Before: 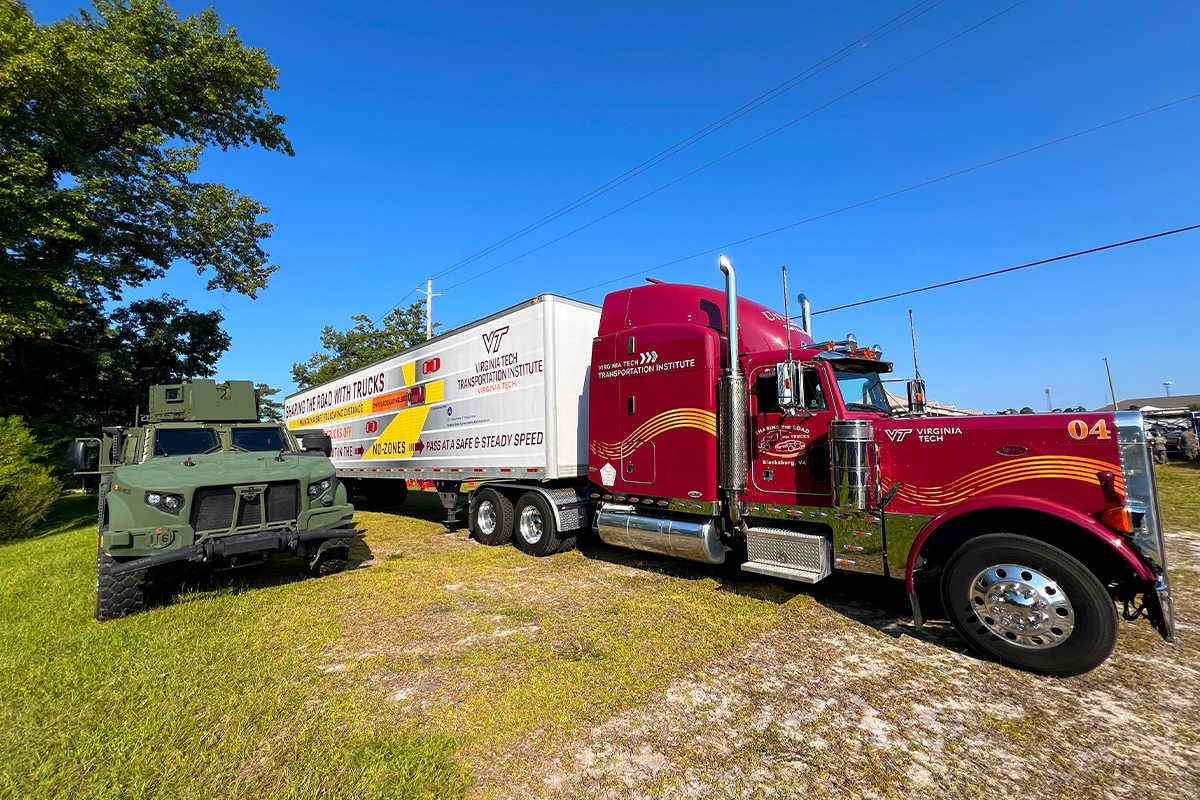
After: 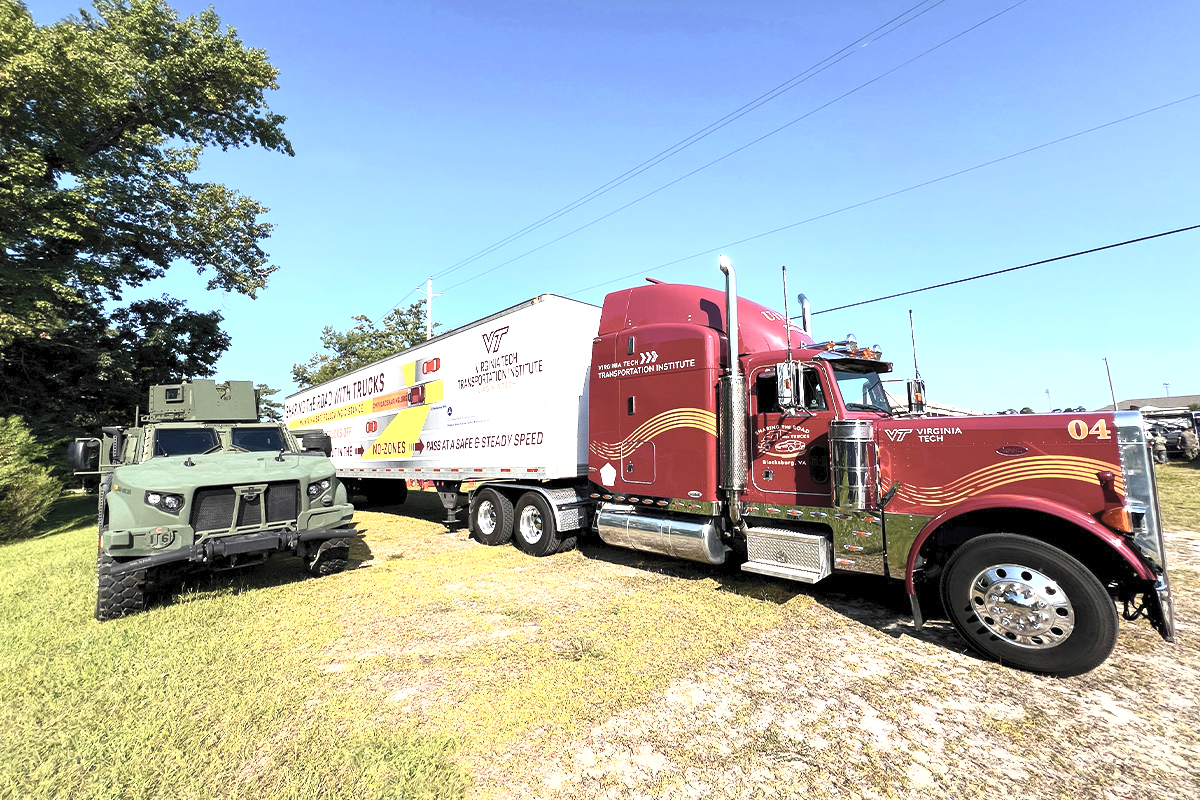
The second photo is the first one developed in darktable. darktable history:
contrast brightness saturation: contrast 0.43, brightness 0.56, saturation -0.19
shadows and highlights: radius 44.78, white point adjustment 6.64, compress 79.65%, highlights color adjustment 78.42%, soften with gaussian
